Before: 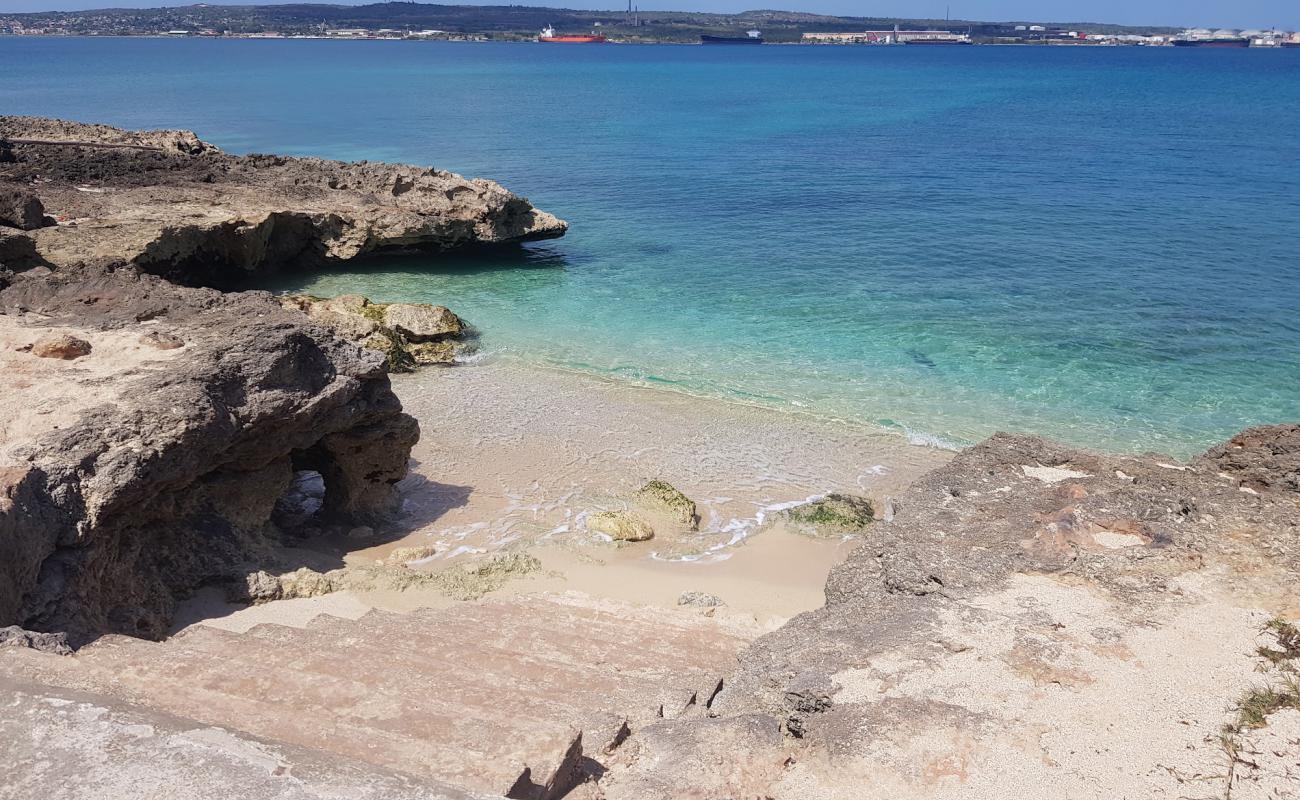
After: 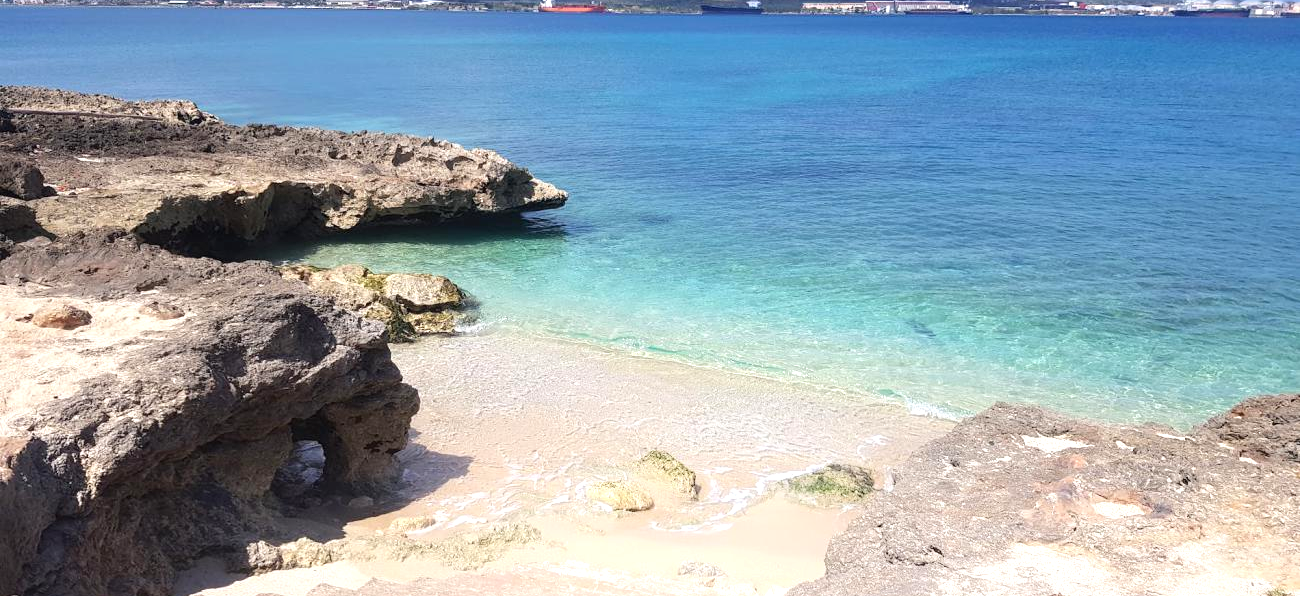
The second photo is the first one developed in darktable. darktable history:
crop: top 3.868%, bottom 21.627%
shadows and highlights: shadows -70.57, highlights 35.85, soften with gaussian
exposure: exposure 0.659 EV, compensate exposure bias true, compensate highlight preservation false
